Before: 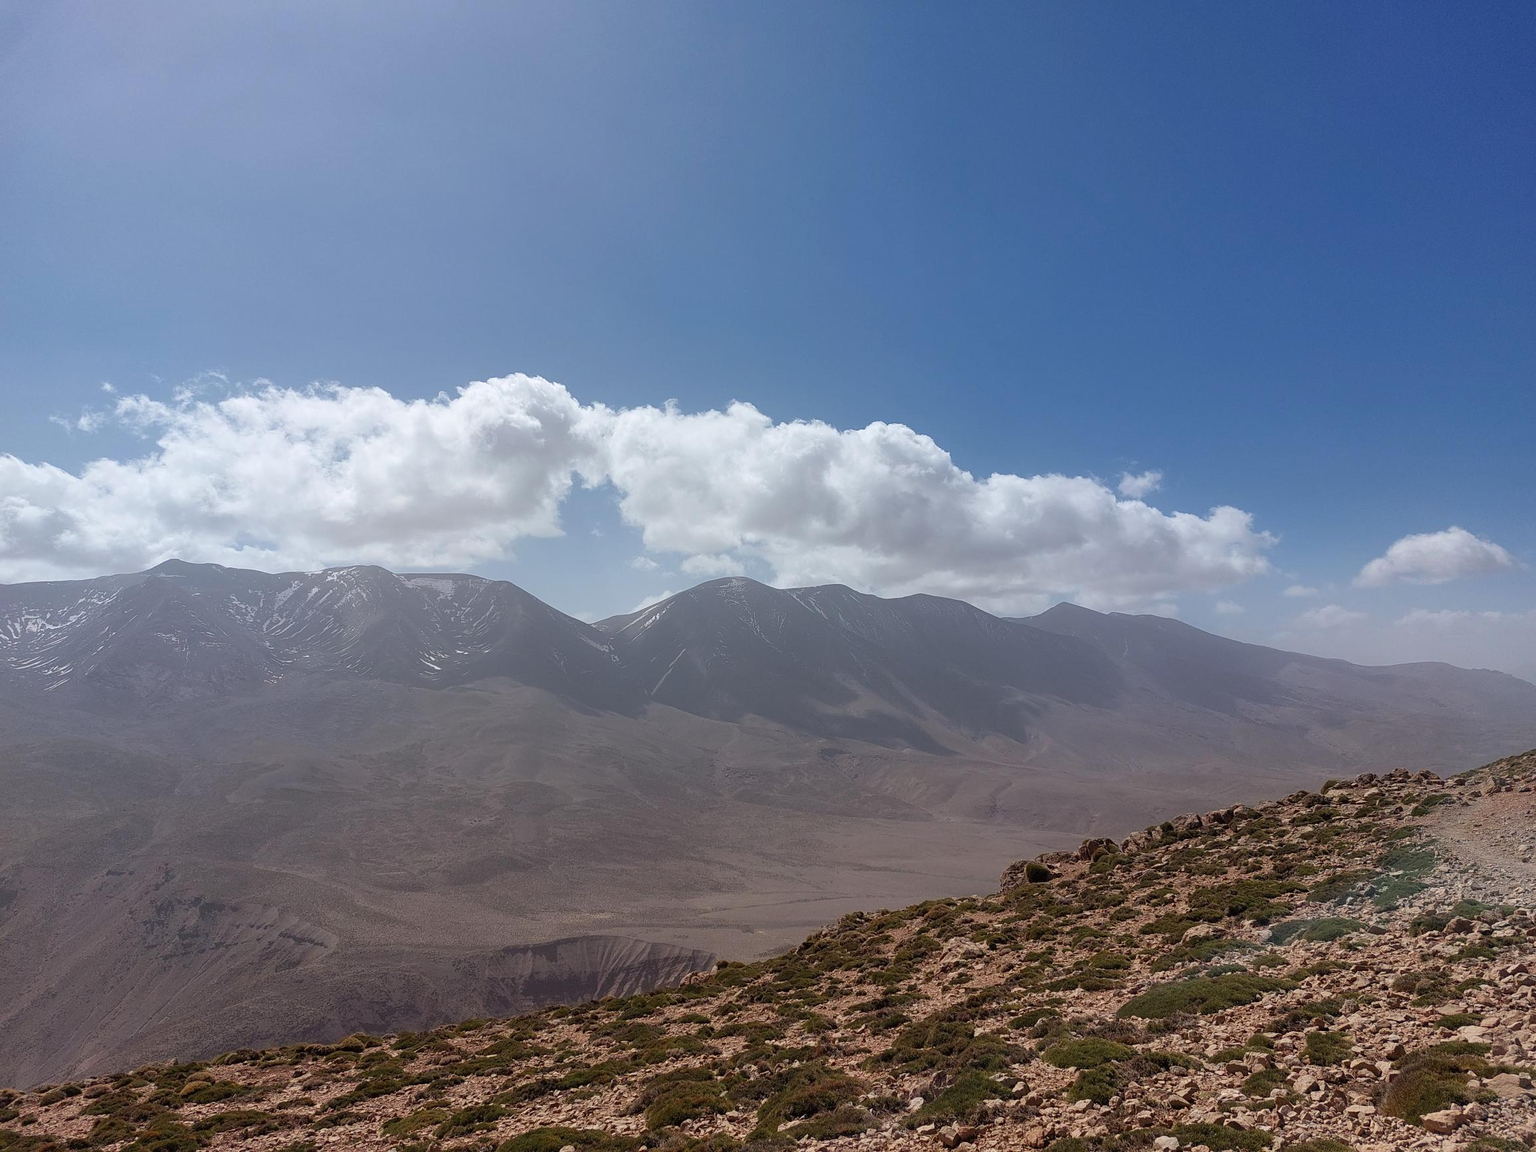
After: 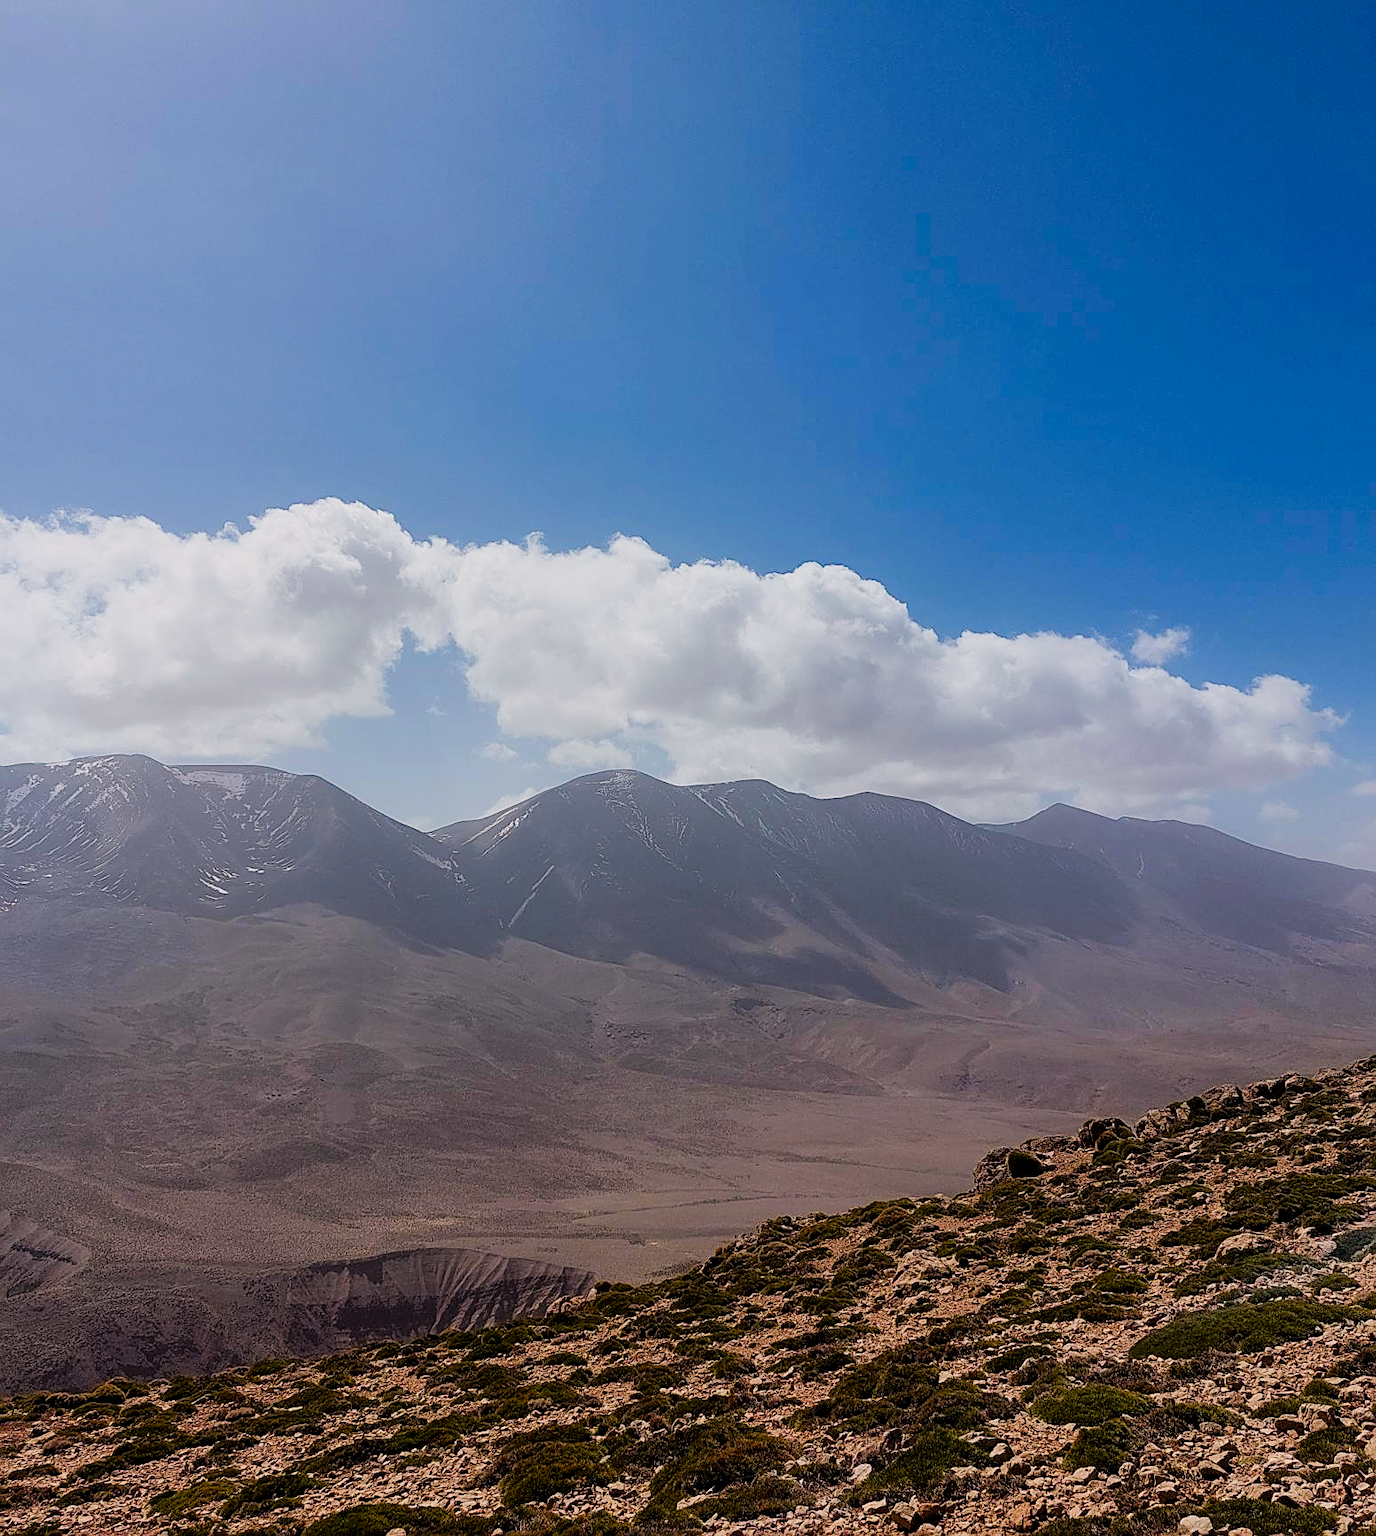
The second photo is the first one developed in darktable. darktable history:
color balance rgb: power › hue 206.51°, highlights gain › chroma 1.624%, highlights gain › hue 56.17°, linear chroma grading › shadows -10.654%, linear chroma grading › global chroma 20.126%, perceptual saturation grading › global saturation 20%, perceptual saturation grading › highlights -25.798%, perceptual saturation grading › shadows 25.488%, global vibrance 25.567%
filmic rgb: black relative exposure -5 EV, white relative exposure 3.99 EV, hardness 2.91, contrast 1.297, highlights saturation mix -30.21%
crop and rotate: left 17.608%, right 15.184%
sharpen: on, module defaults
